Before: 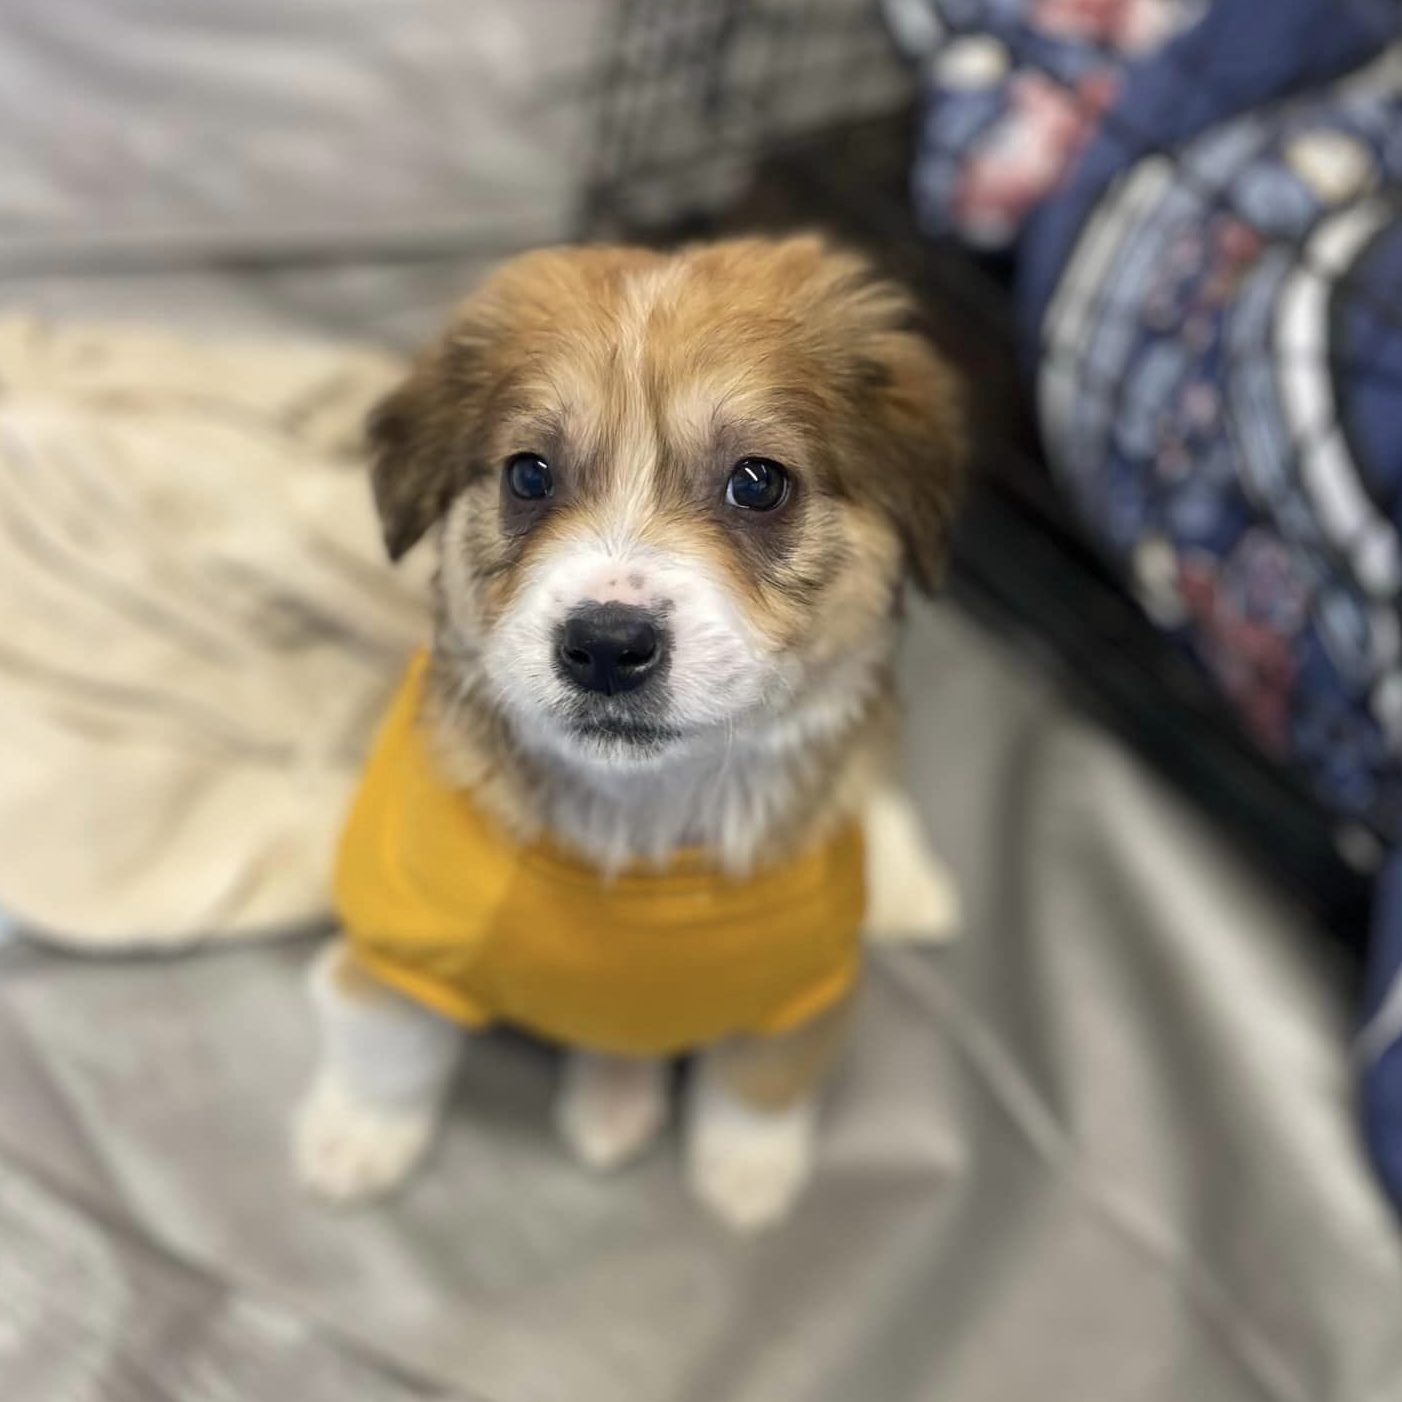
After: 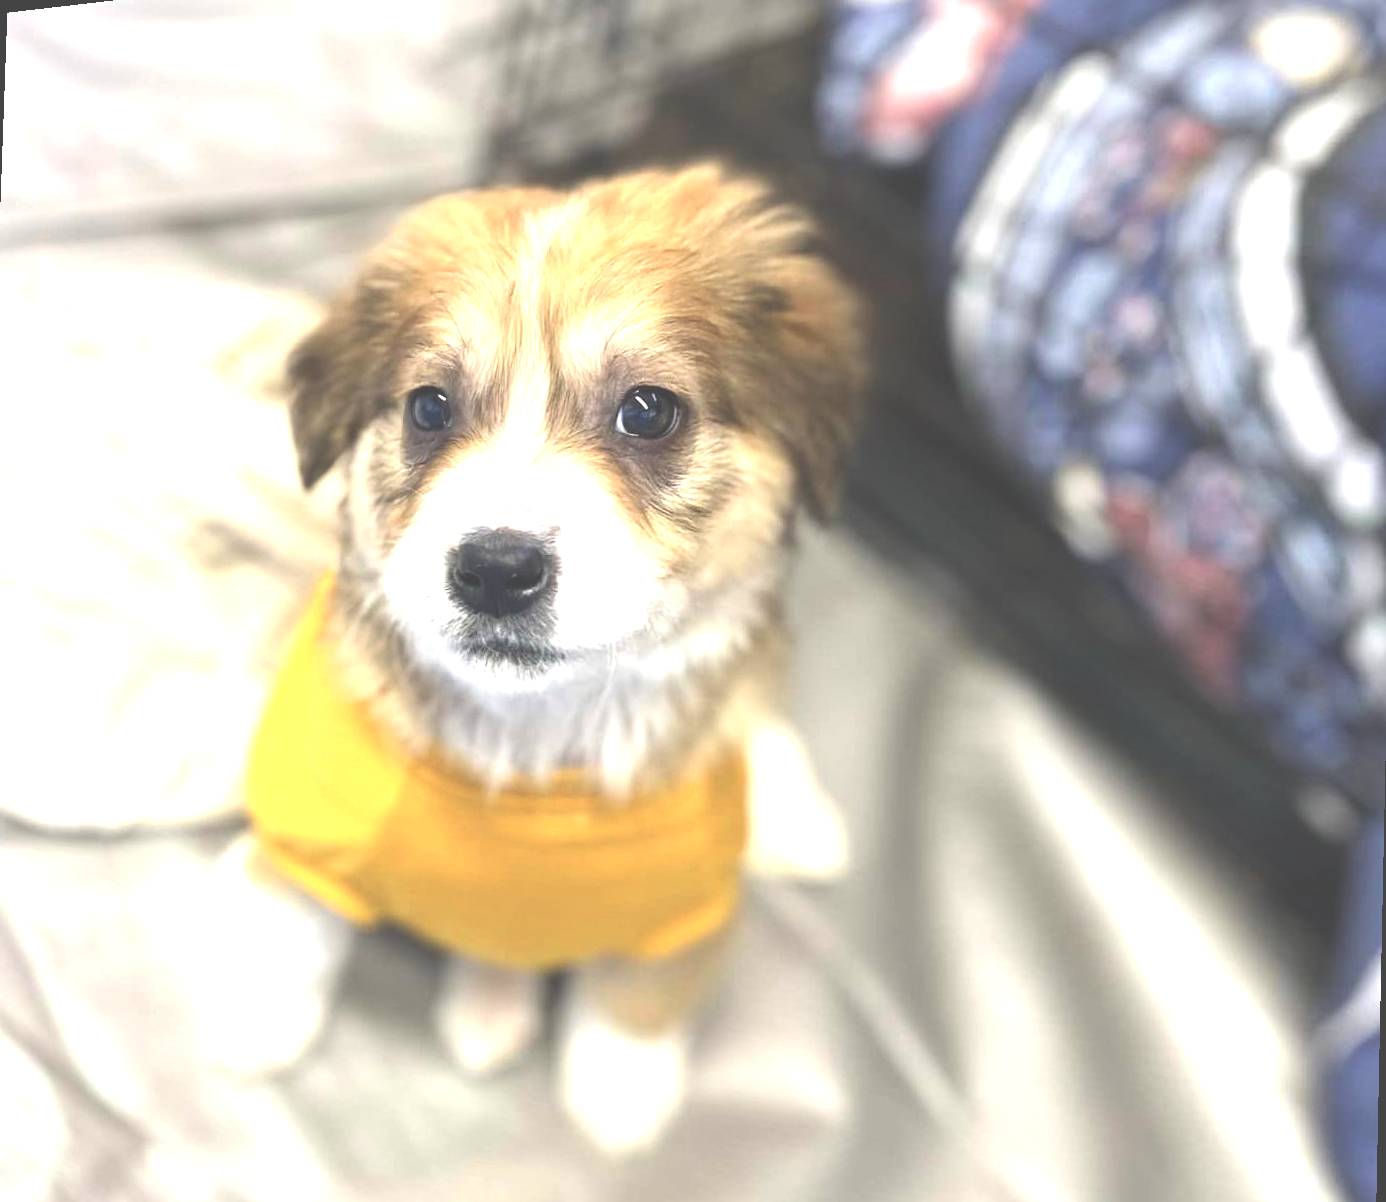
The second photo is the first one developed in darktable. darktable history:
rotate and perspective: rotation 1.69°, lens shift (vertical) -0.023, lens shift (horizontal) -0.291, crop left 0.025, crop right 0.988, crop top 0.092, crop bottom 0.842
exposure: black level correction -0.023, exposure 1.397 EV, compensate highlight preservation false
